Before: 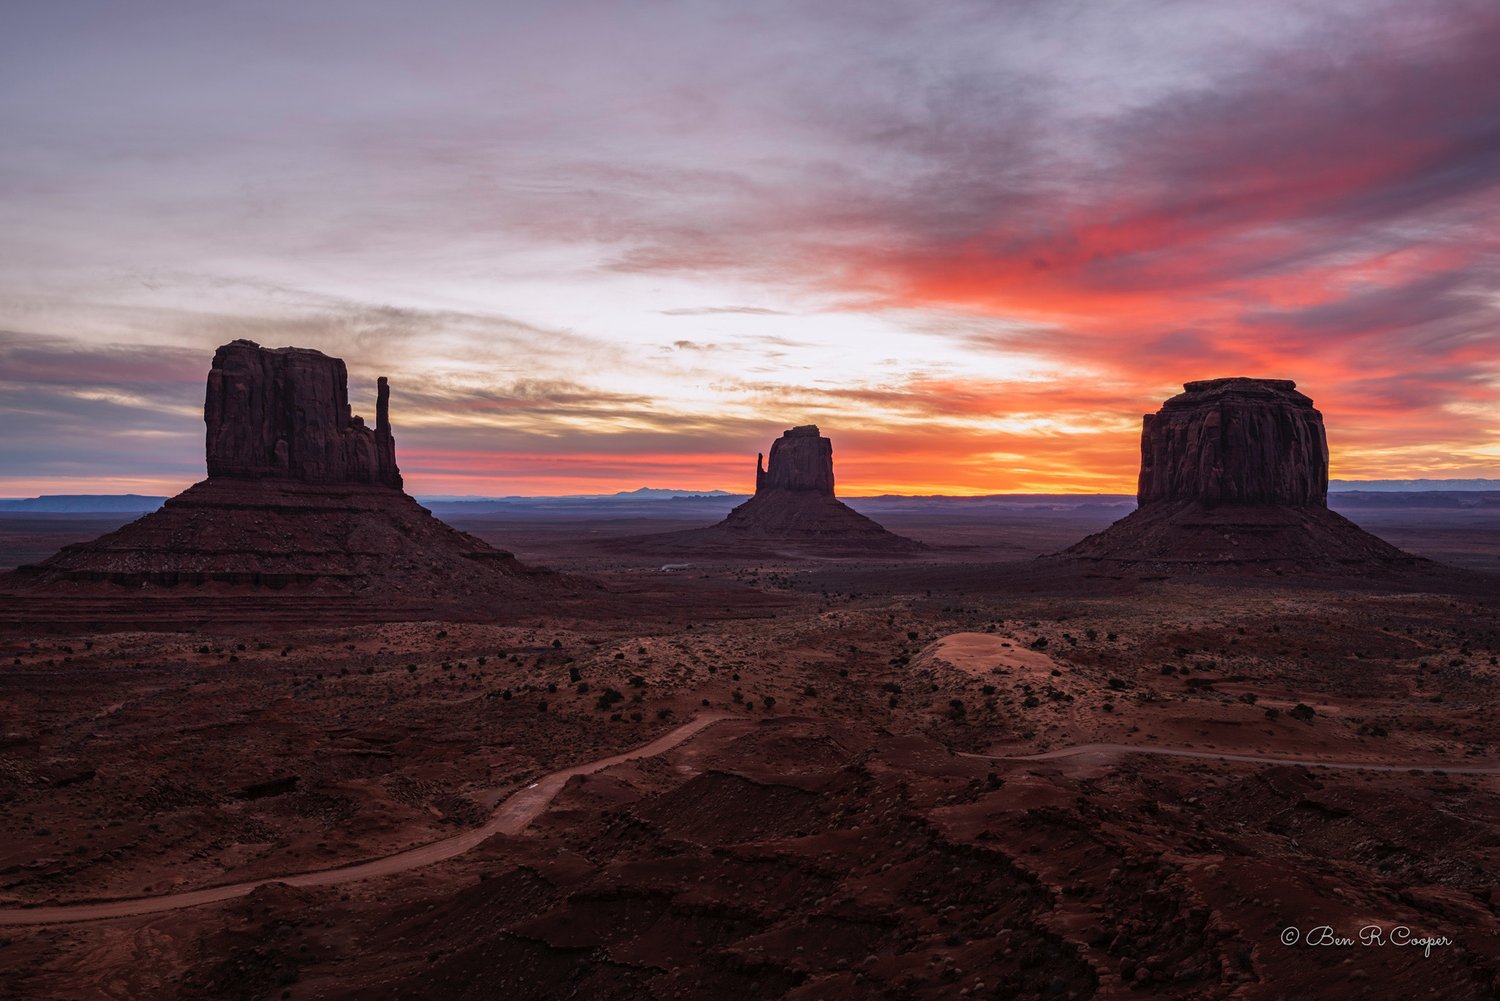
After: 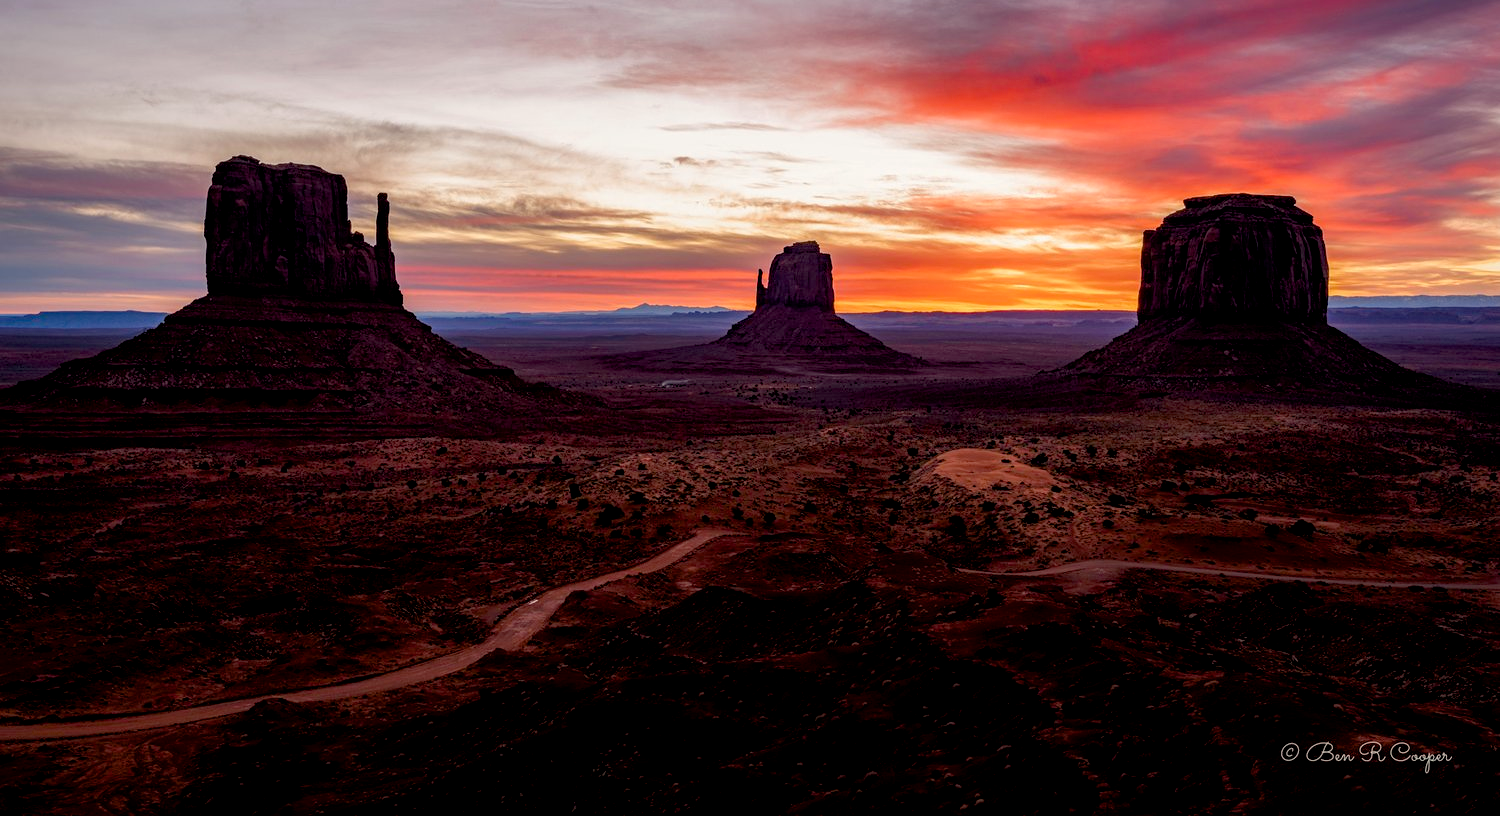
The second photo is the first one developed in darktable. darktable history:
crop and rotate: top 18.464%
exposure: black level correction 0.012, compensate highlight preservation false
color balance rgb: highlights gain › luminance 5.846%, highlights gain › chroma 2.521%, highlights gain › hue 88.75°, perceptual saturation grading › global saturation 20%, perceptual saturation grading › highlights -25.555%, perceptual saturation grading › shadows 24.908%
